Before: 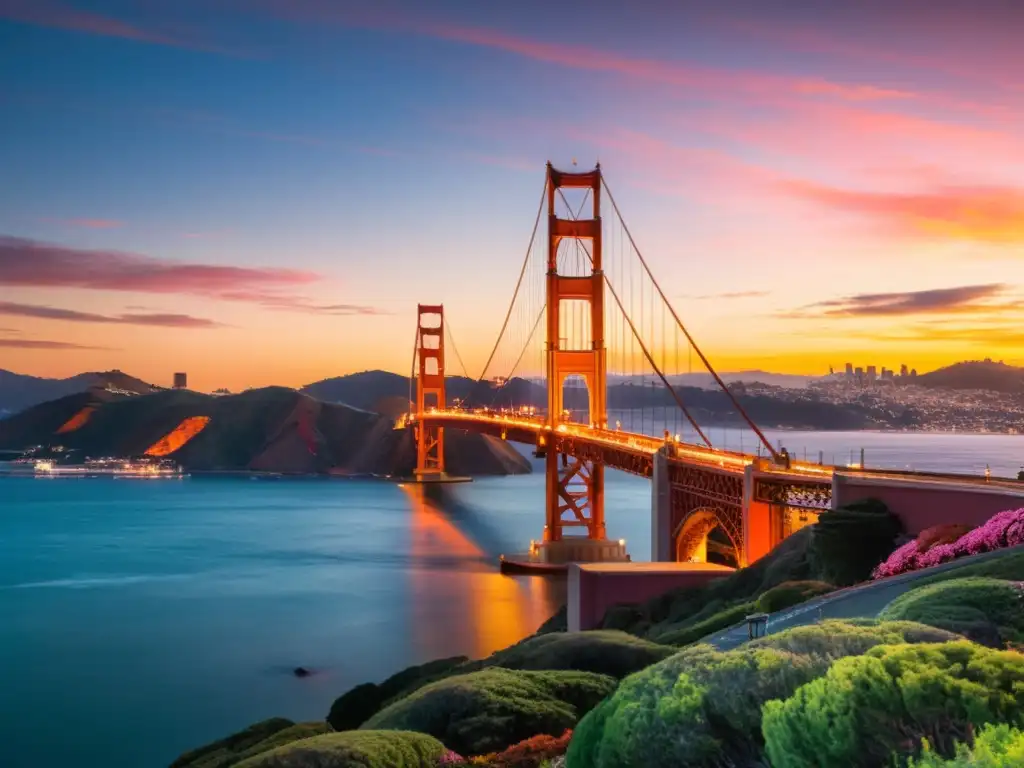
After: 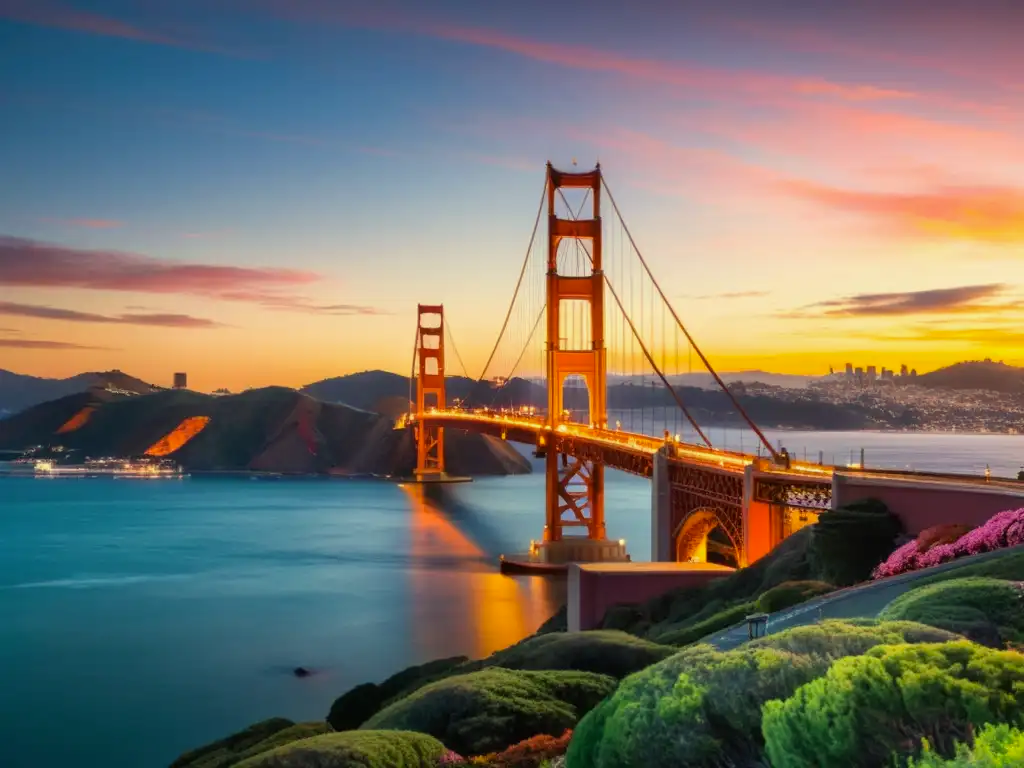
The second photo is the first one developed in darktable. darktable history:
color correction: highlights a* -5.79, highlights b* 11.05
